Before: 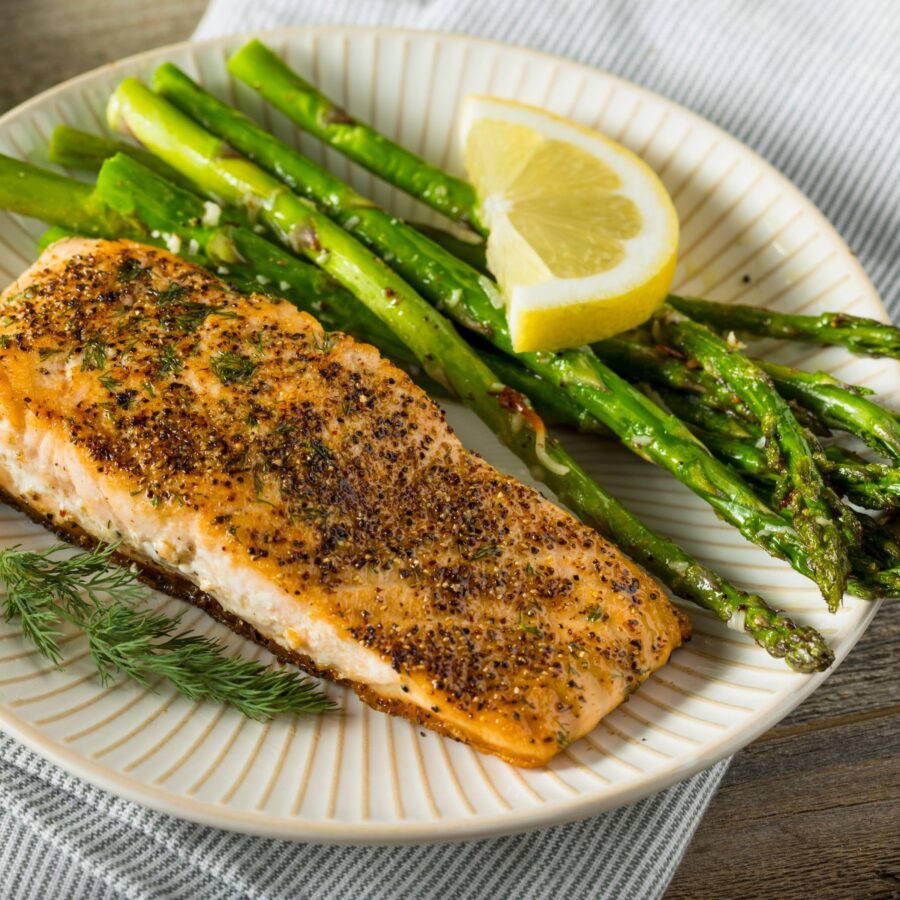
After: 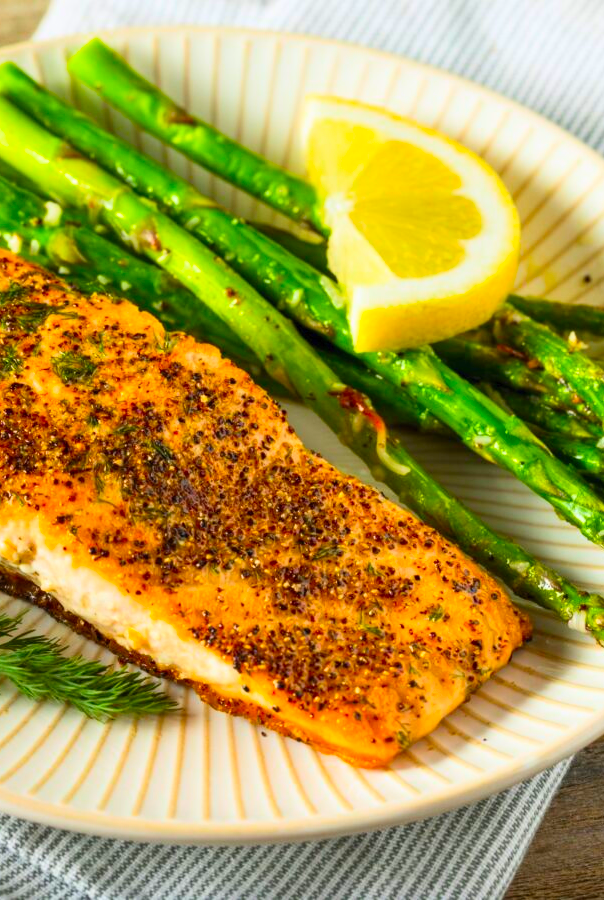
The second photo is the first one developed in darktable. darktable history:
contrast brightness saturation: contrast 0.2, brightness 0.193, saturation 0.78
crop and rotate: left 17.691%, right 15.158%
